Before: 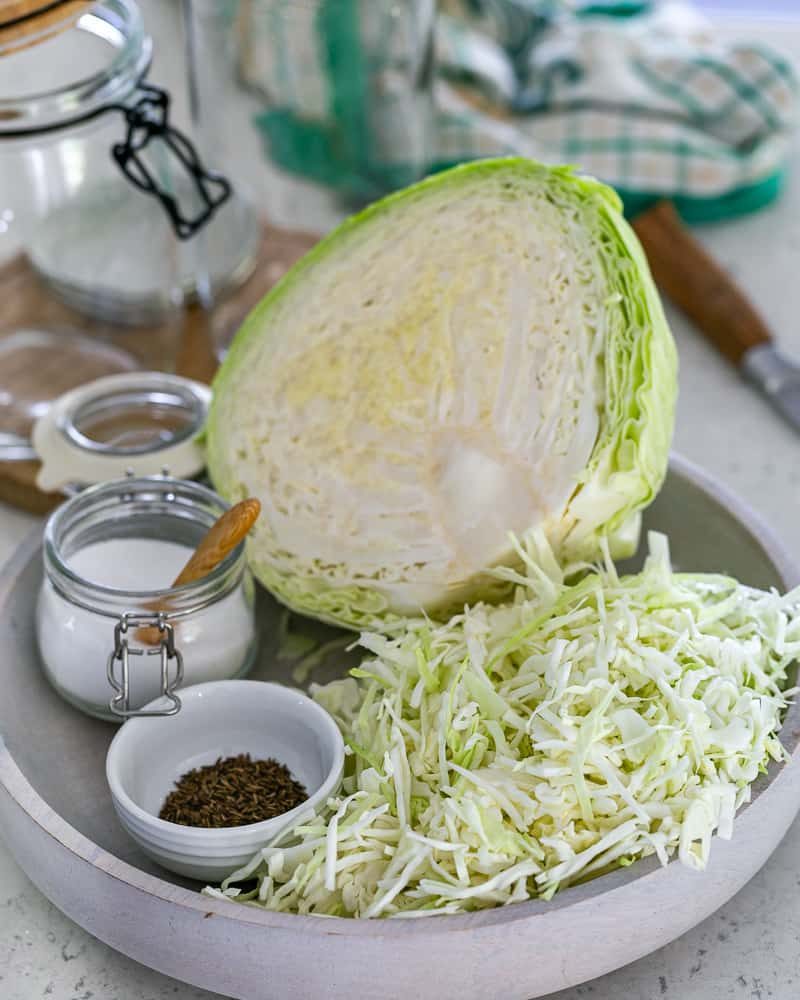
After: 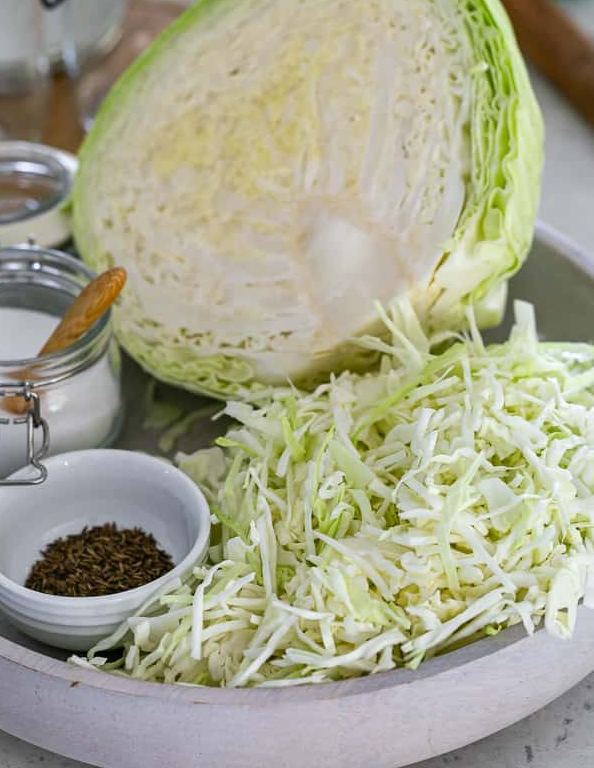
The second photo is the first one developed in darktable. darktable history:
crop: left 16.842%, top 23.104%, right 8.872%
